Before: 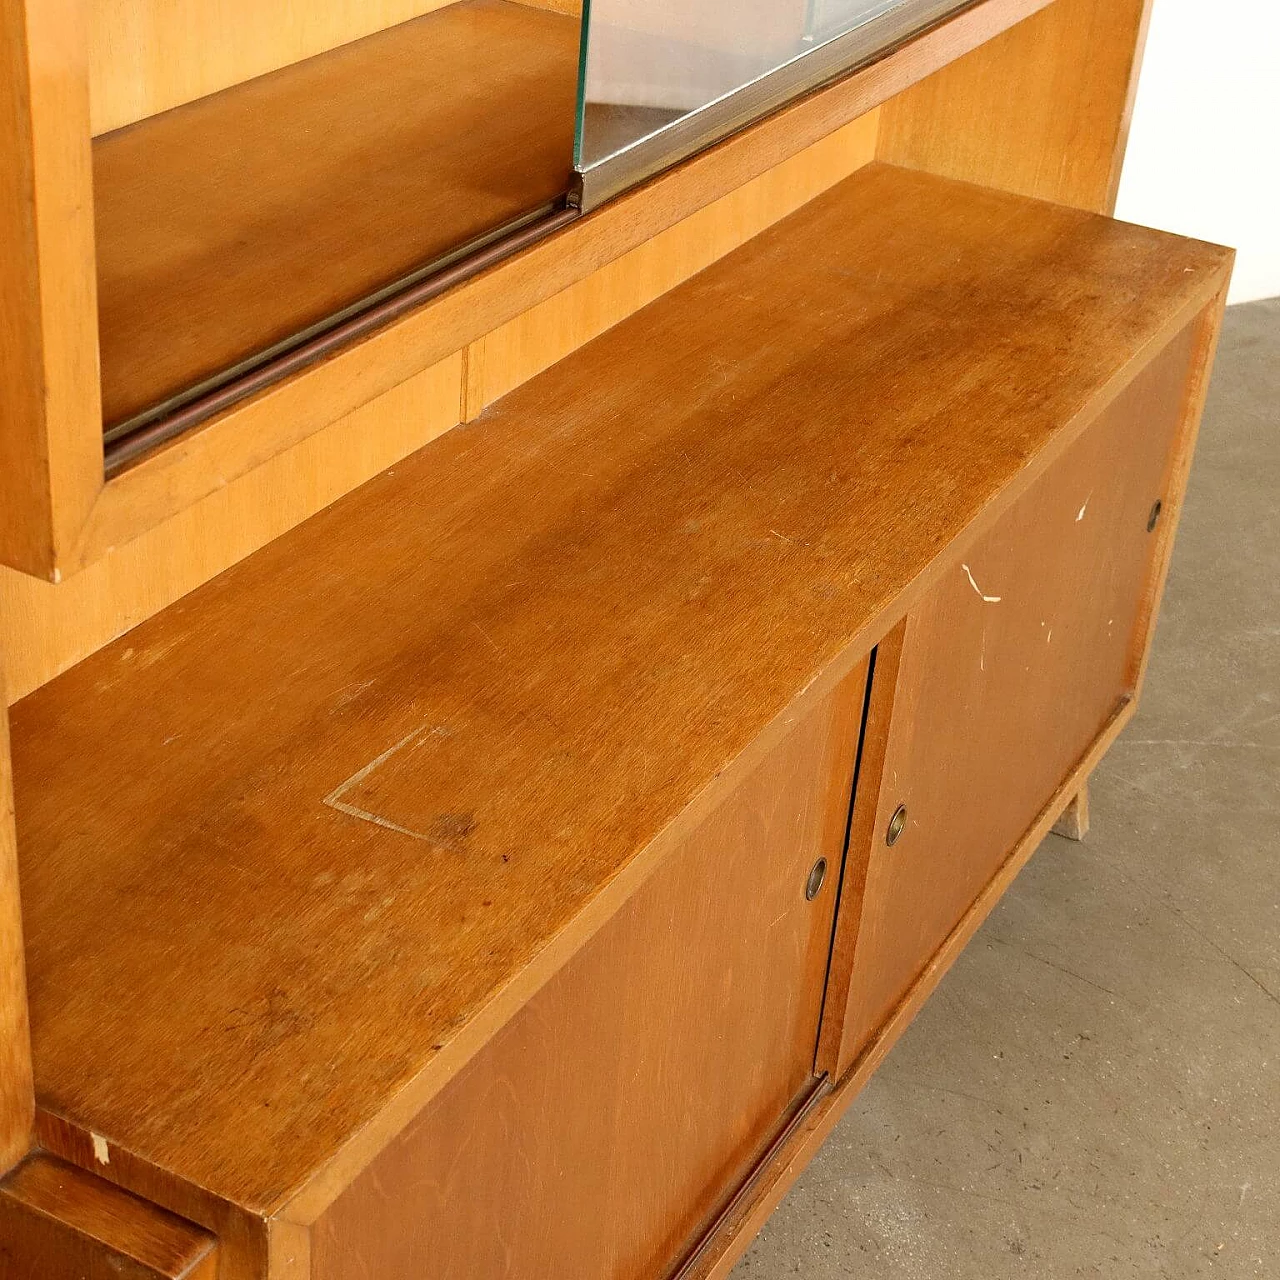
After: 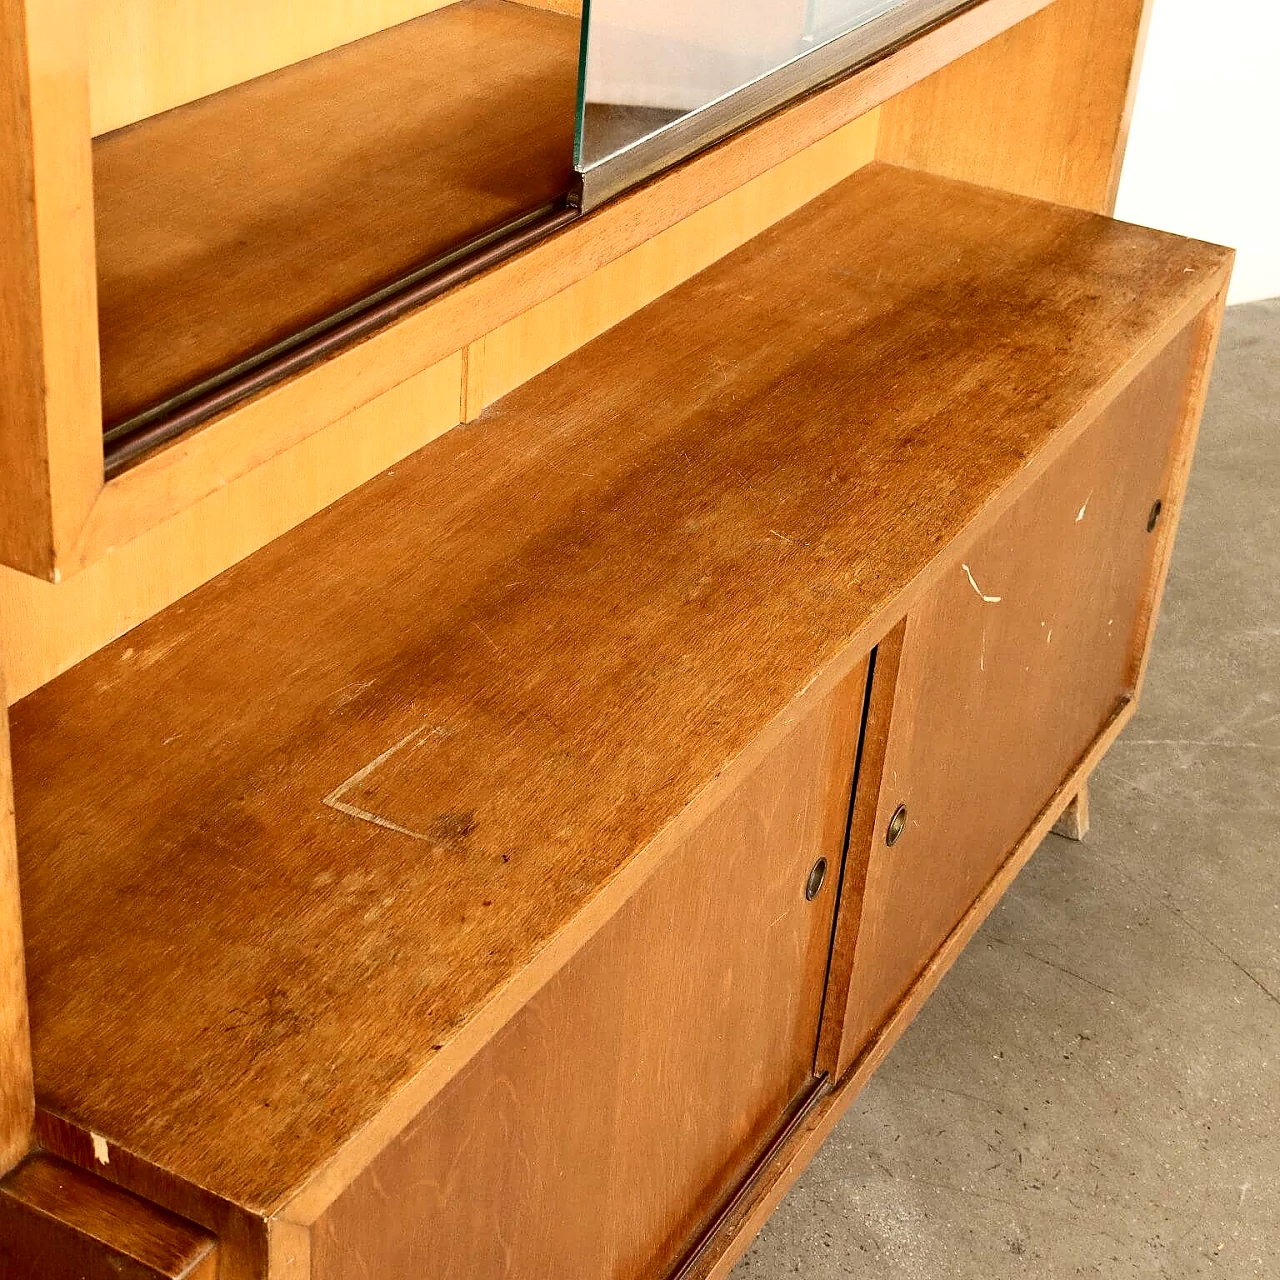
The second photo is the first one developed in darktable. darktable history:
contrast brightness saturation: contrast 0.3
